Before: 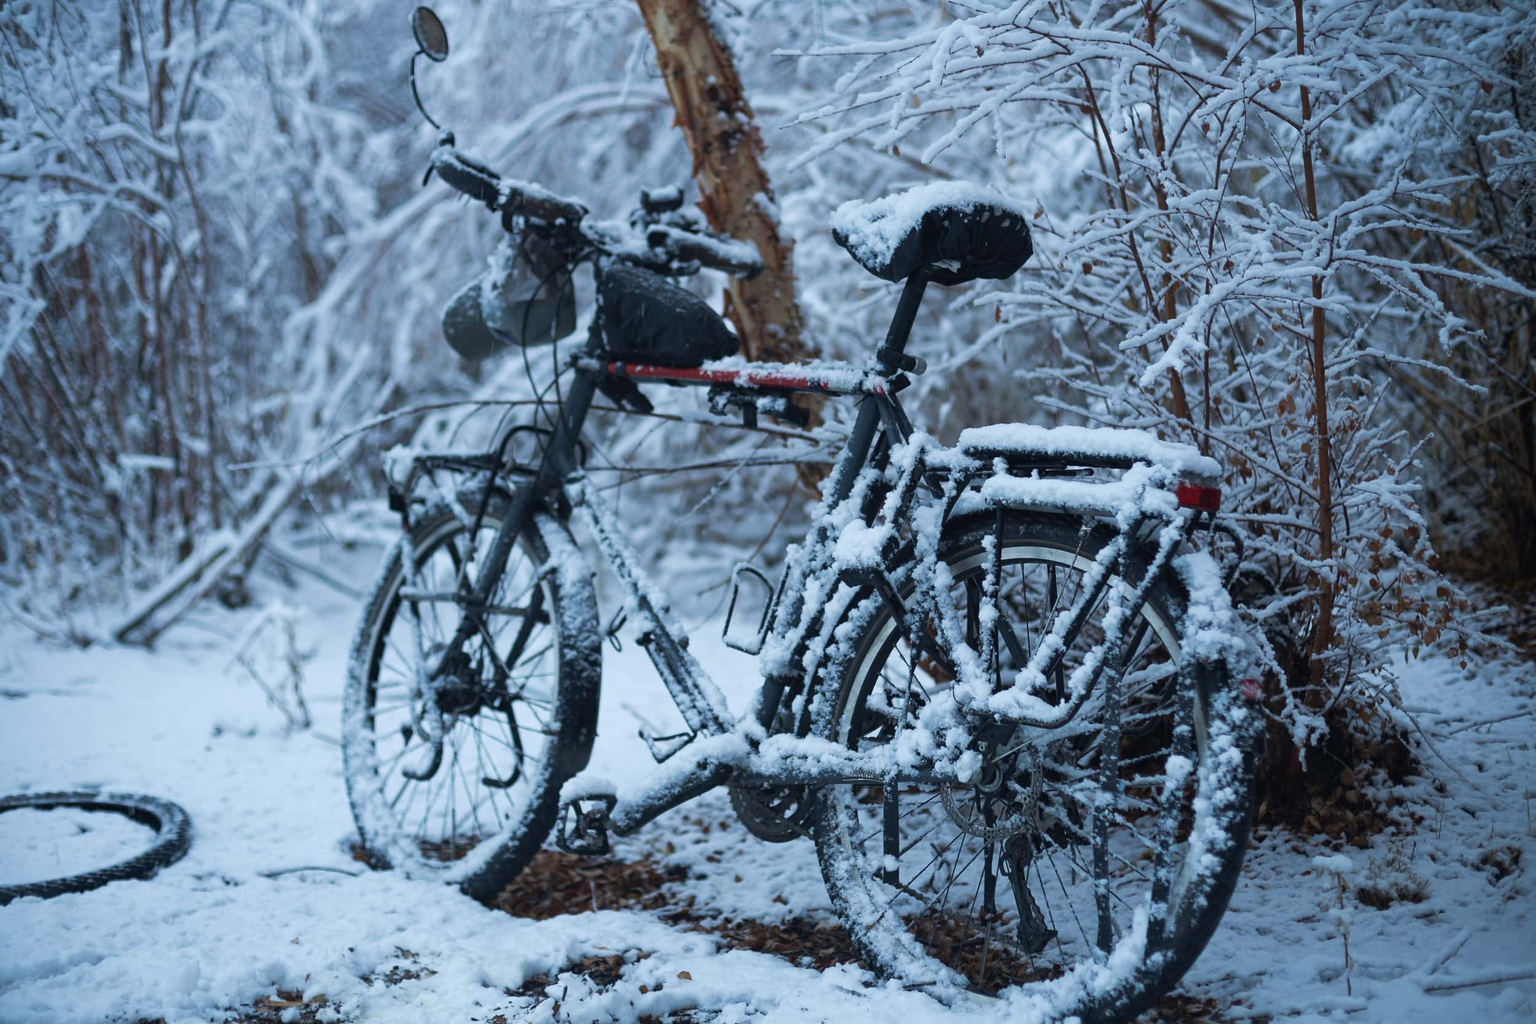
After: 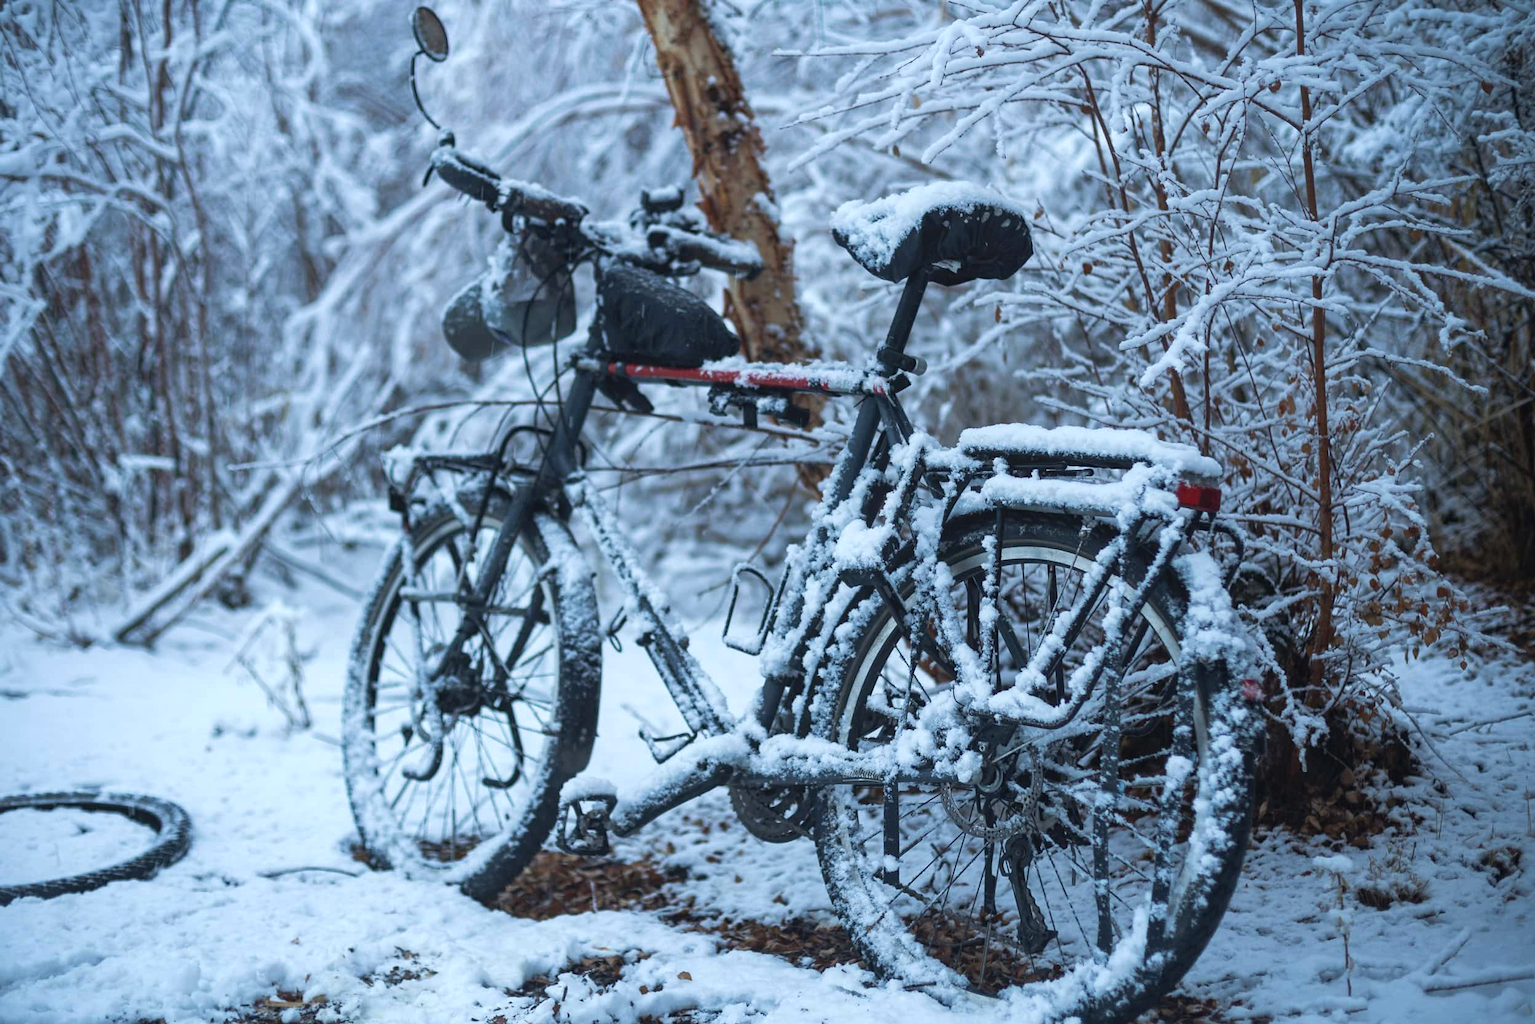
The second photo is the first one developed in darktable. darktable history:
local contrast: detail 110%
exposure: exposure 0.344 EV, compensate highlight preservation false
